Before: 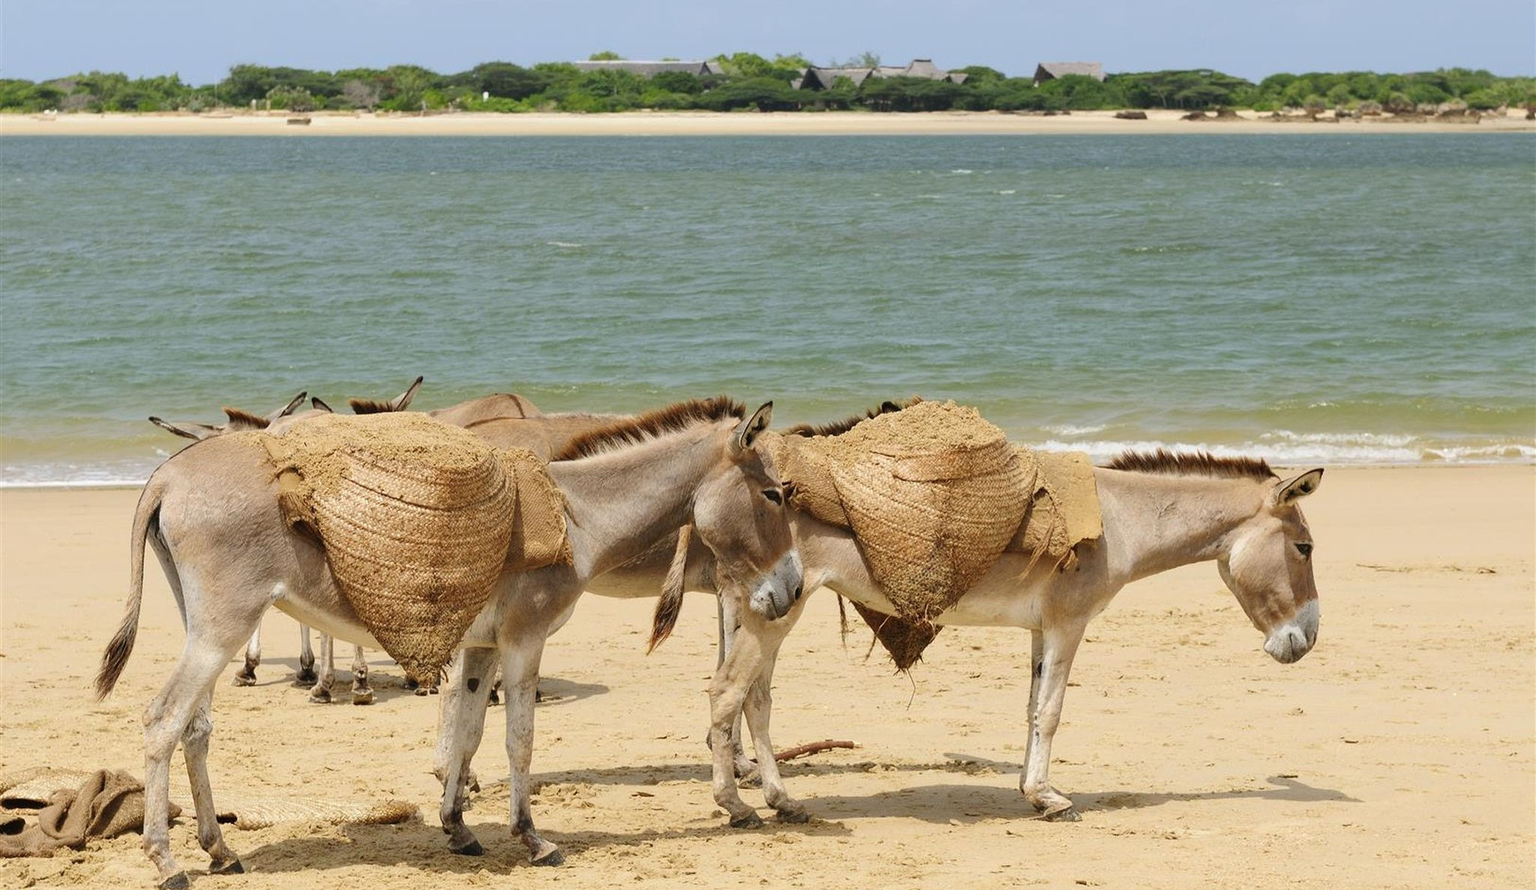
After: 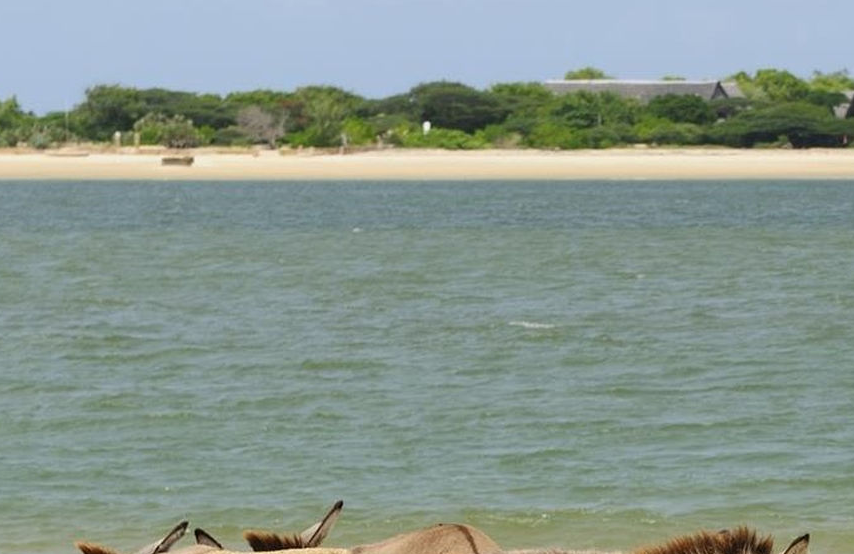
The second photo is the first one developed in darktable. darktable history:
crop and rotate: left 10.802%, top 0.09%, right 47.491%, bottom 53.162%
